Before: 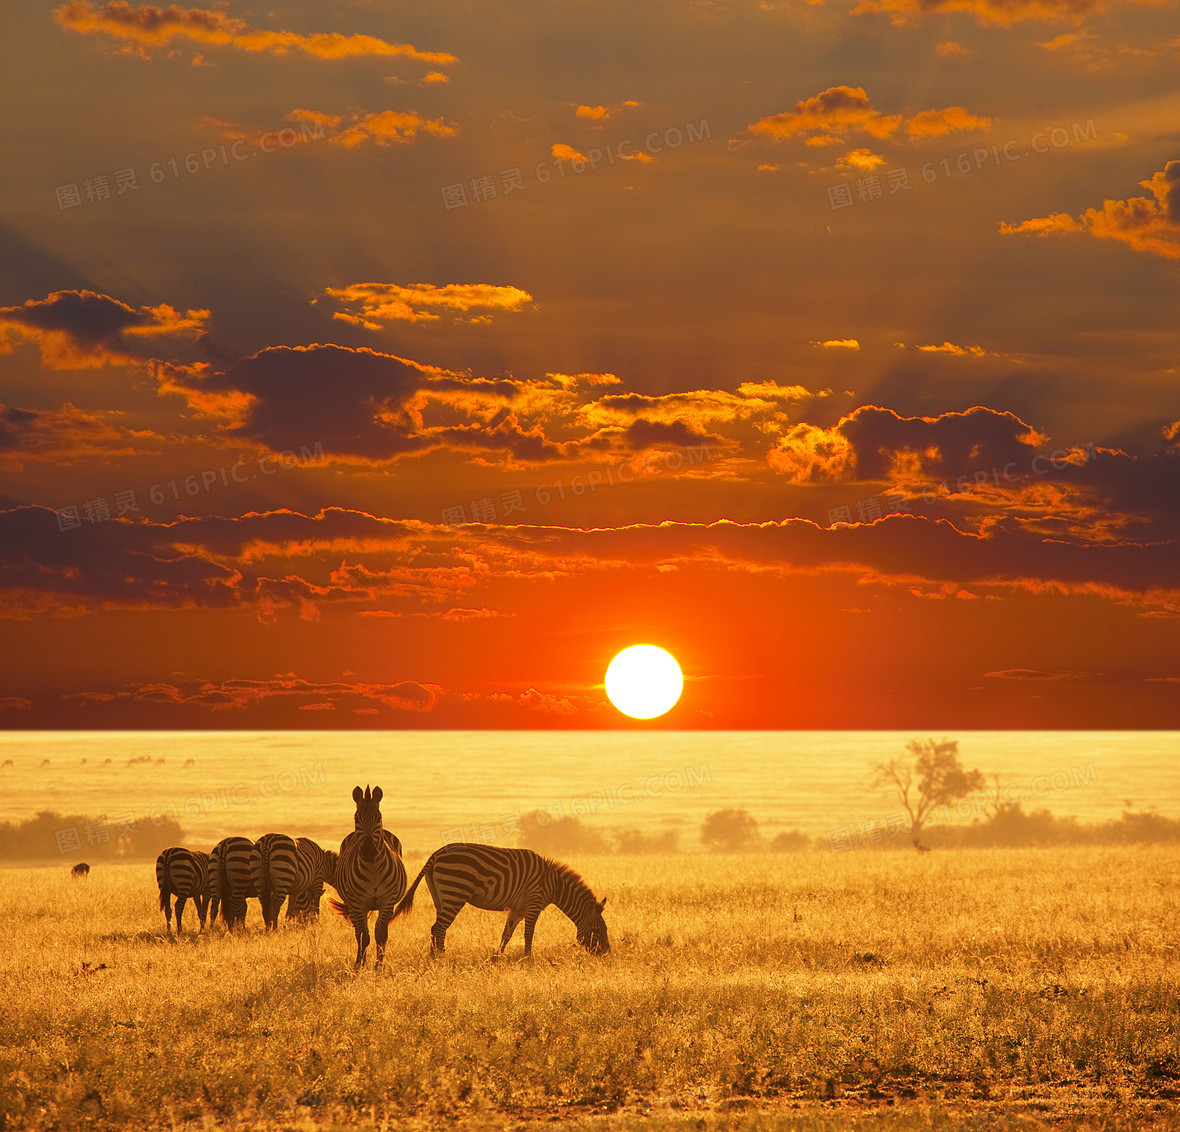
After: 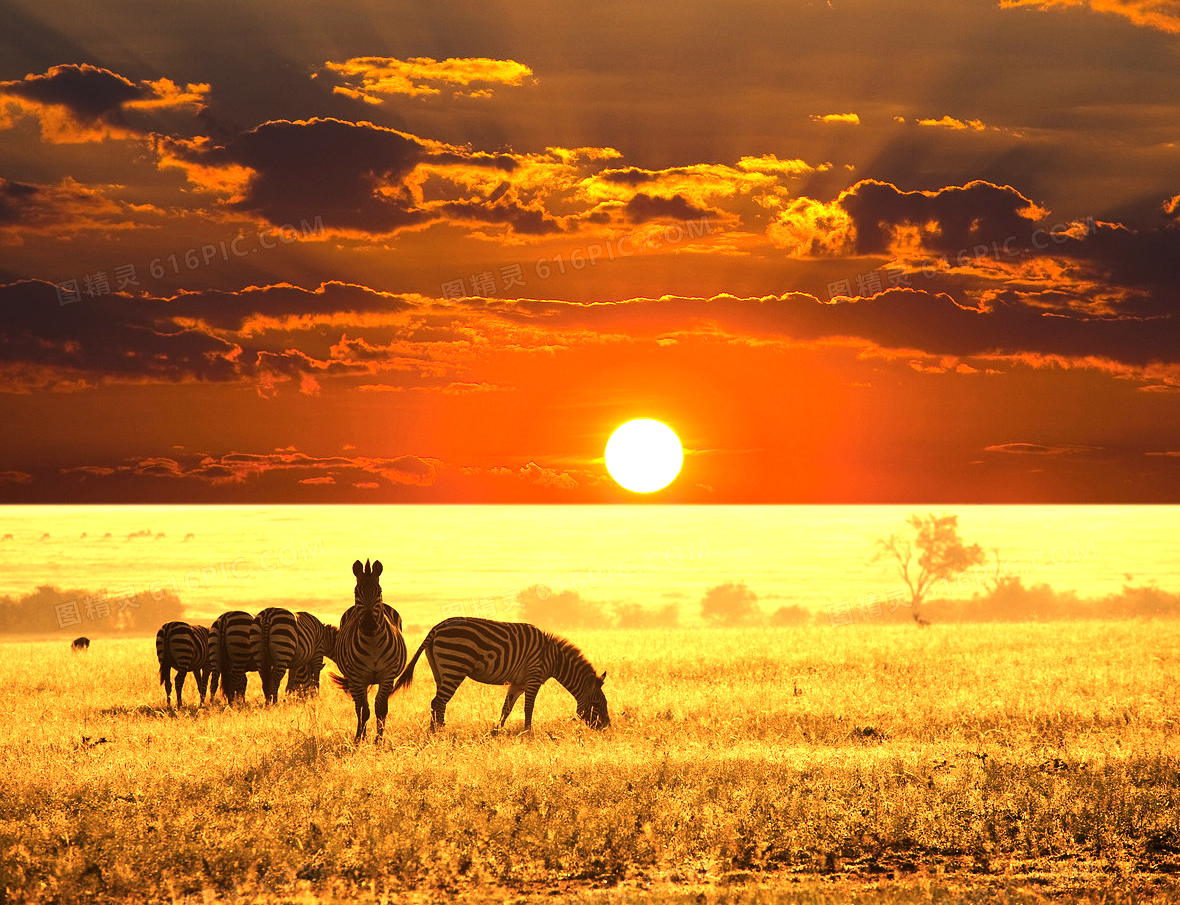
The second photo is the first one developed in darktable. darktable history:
crop and rotate: top 19.998%
tone equalizer: -8 EV -1.08 EV, -7 EV -1.01 EV, -6 EV -0.867 EV, -5 EV -0.578 EV, -3 EV 0.578 EV, -2 EV 0.867 EV, -1 EV 1.01 EV, +0 EV 1.08 EV, edges refinement/feathering 500, mask exposure compensation -1.57 EV, preserve details no
